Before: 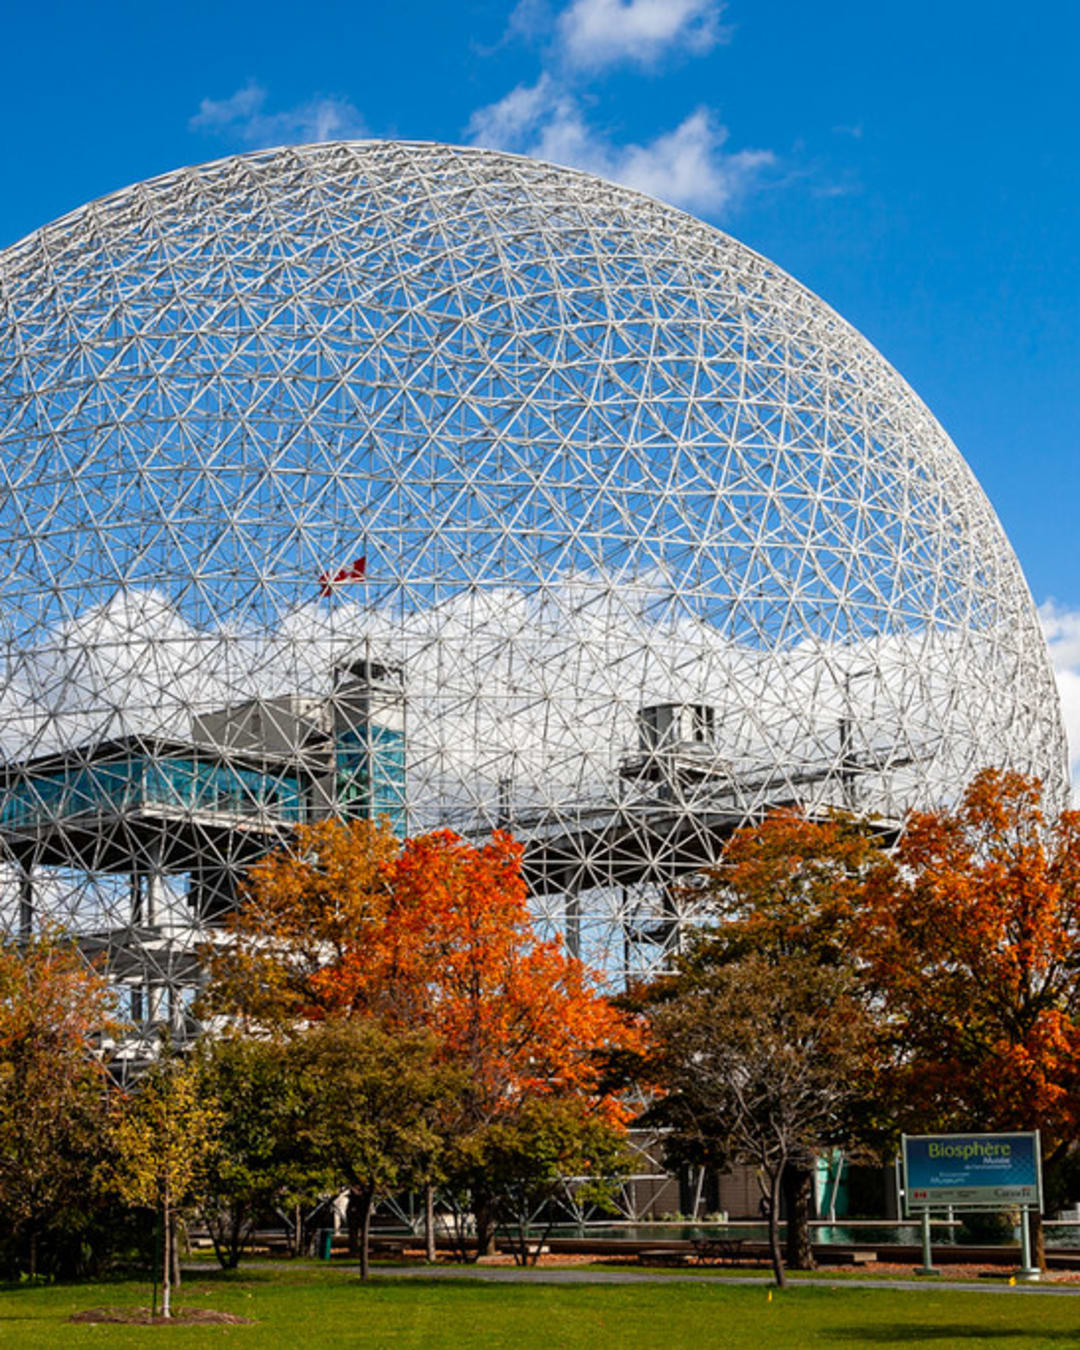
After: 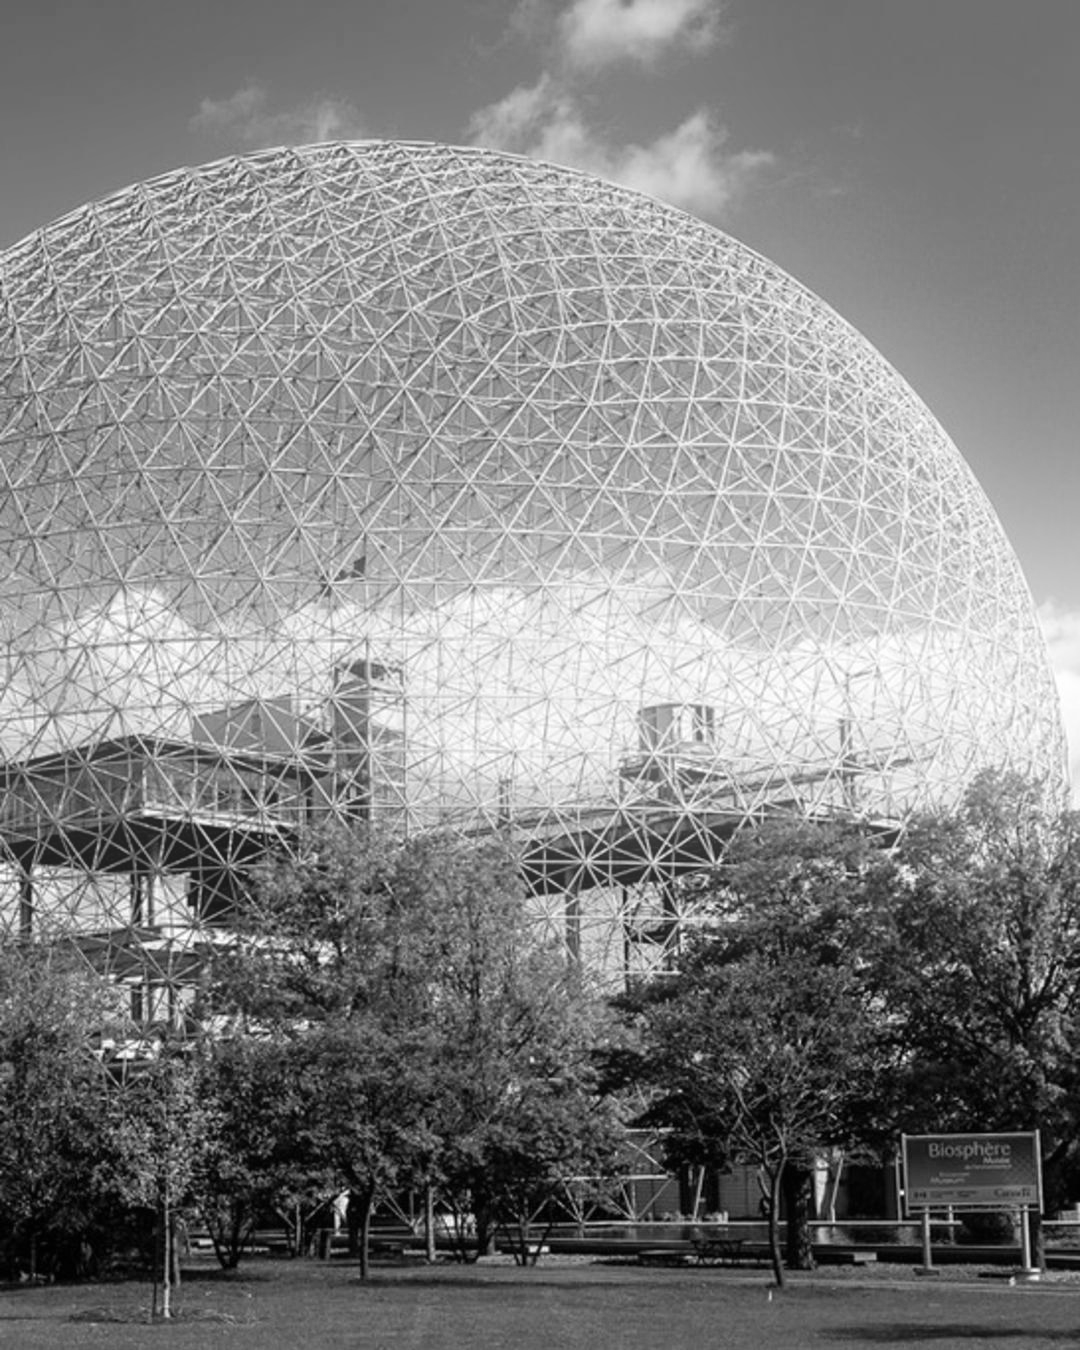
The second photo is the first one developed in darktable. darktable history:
bloom: on, module defaults
monochrome: on, module defaults
